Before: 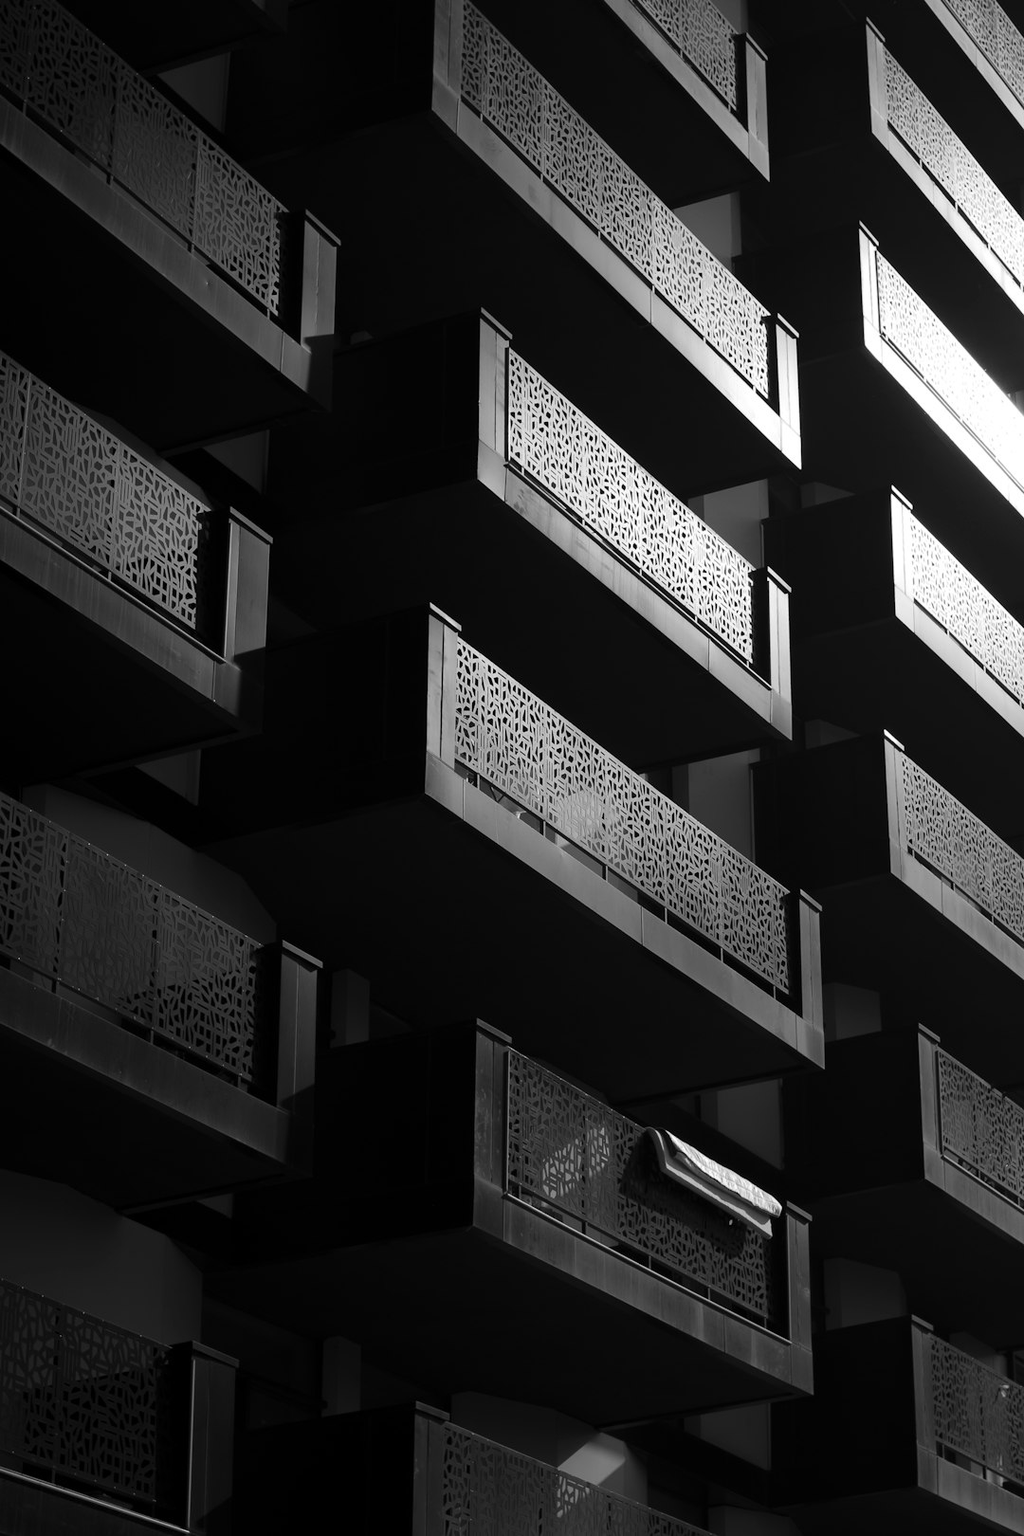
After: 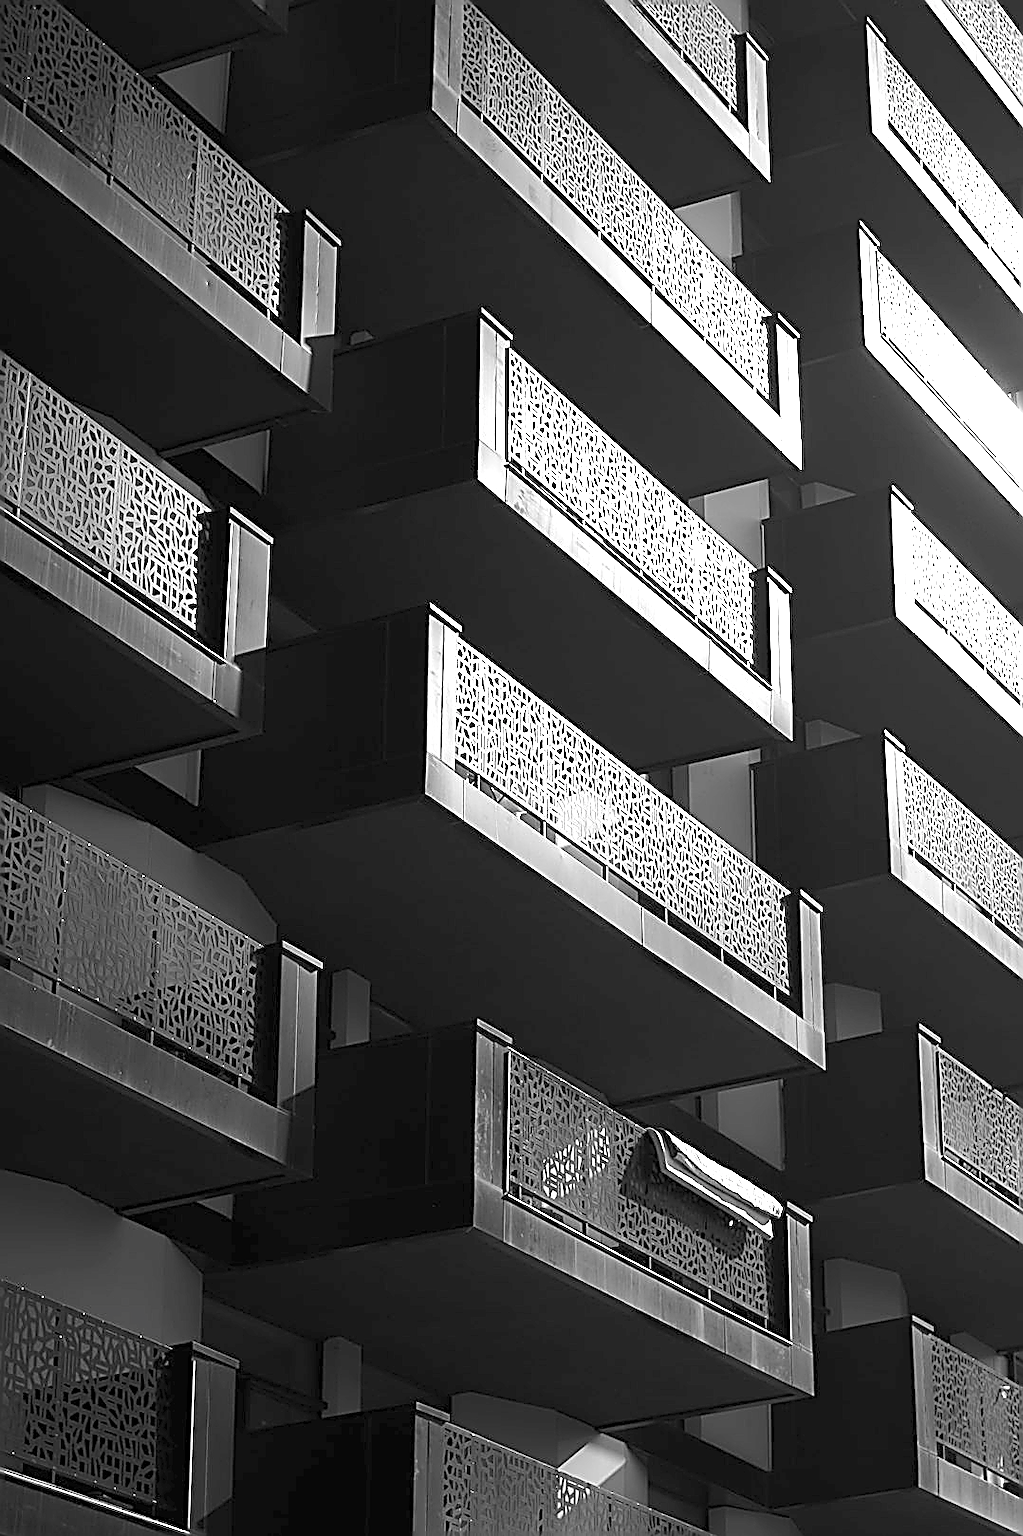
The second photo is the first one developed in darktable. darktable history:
contrast brightness saturation: brightness 0.153
sharpen: amount 1.994
crop: left 0.06%
exposure: black level correction 0, exposure 1.519 EV, compensate exposure bias true, compensate highlight preservation false
